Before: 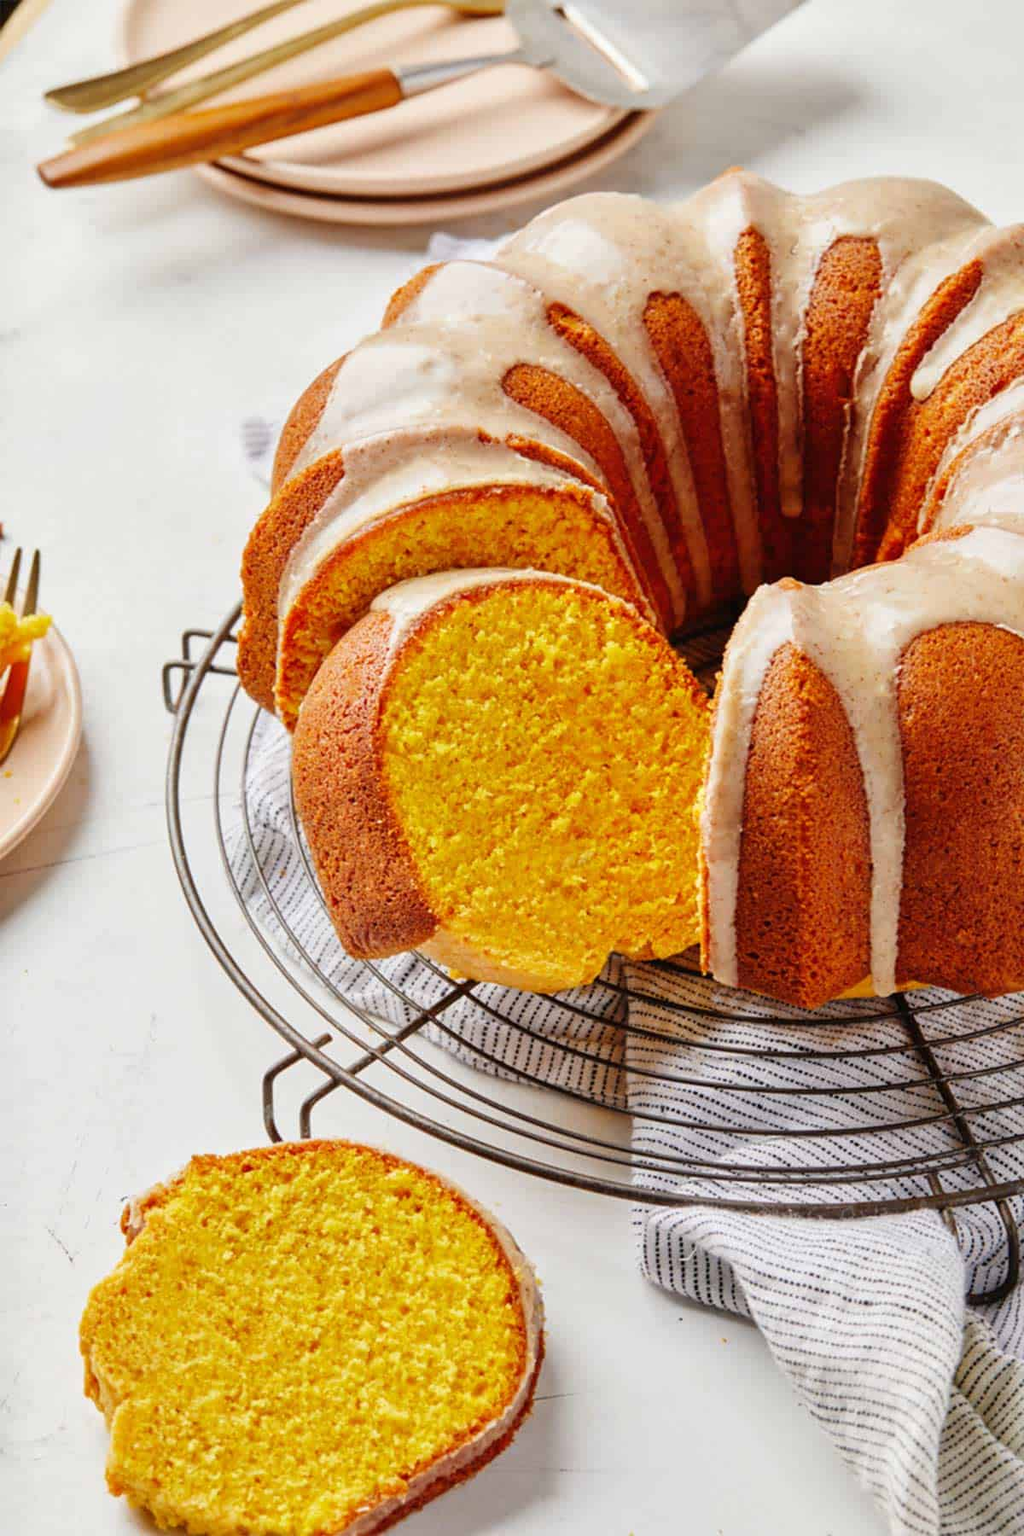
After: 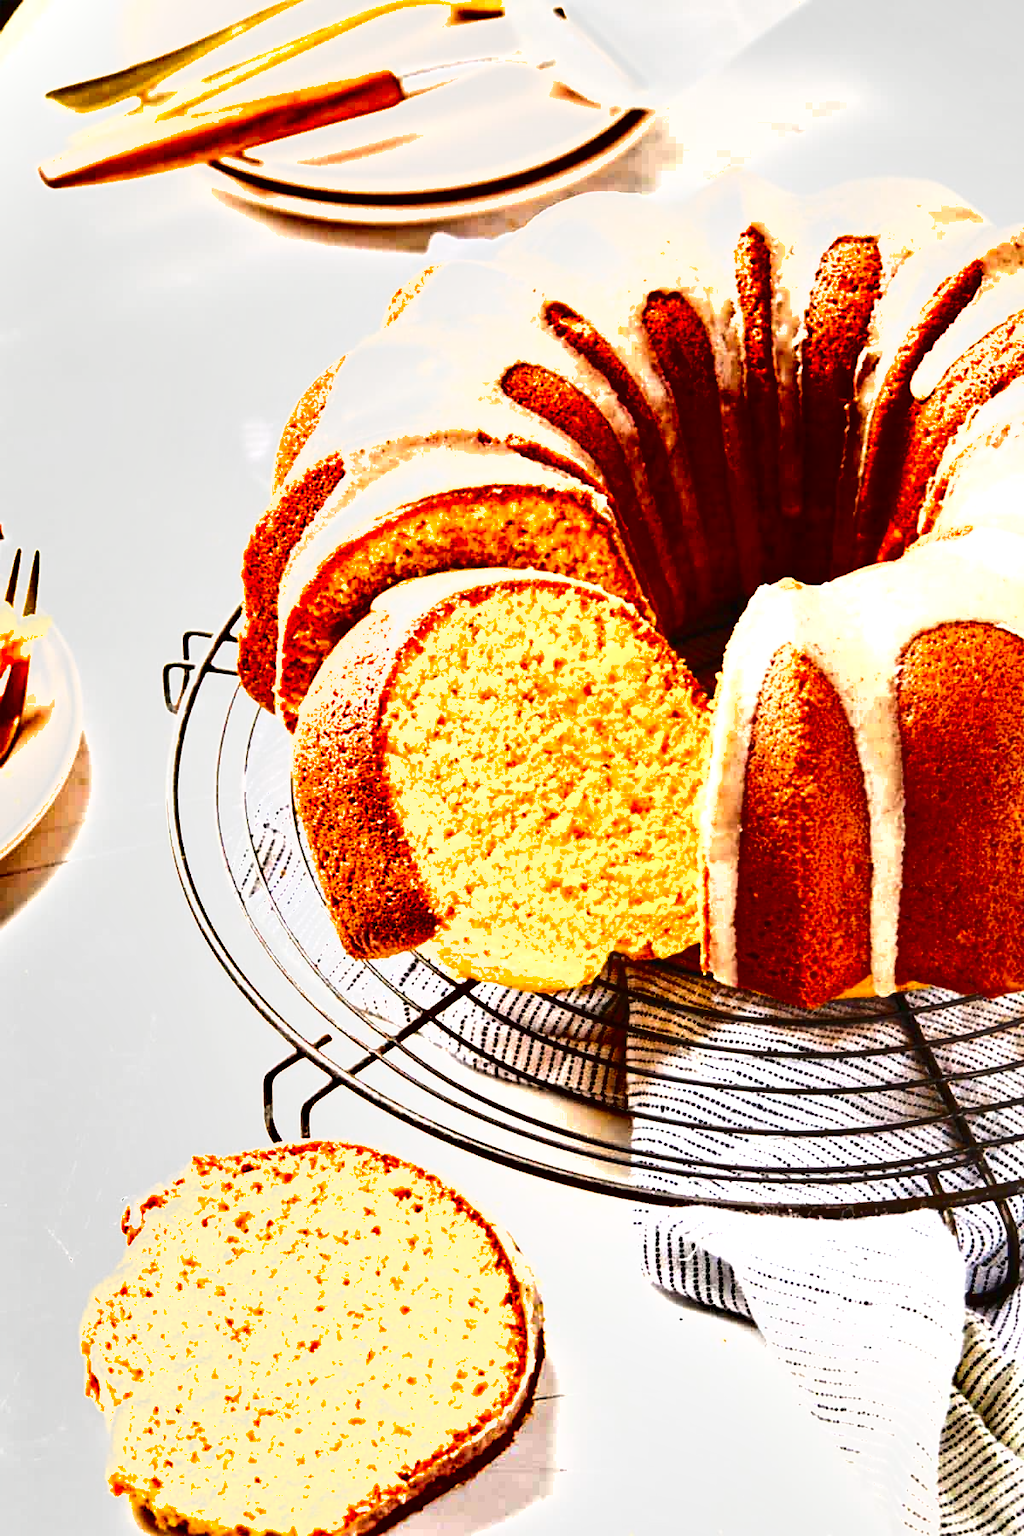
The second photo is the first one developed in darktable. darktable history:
shadows and highlights: radius 336.88, shadows 28.23, soften with gaussian
exposure: black level correction 0, exposure 1.448 EV, compensate highlight preservation false
